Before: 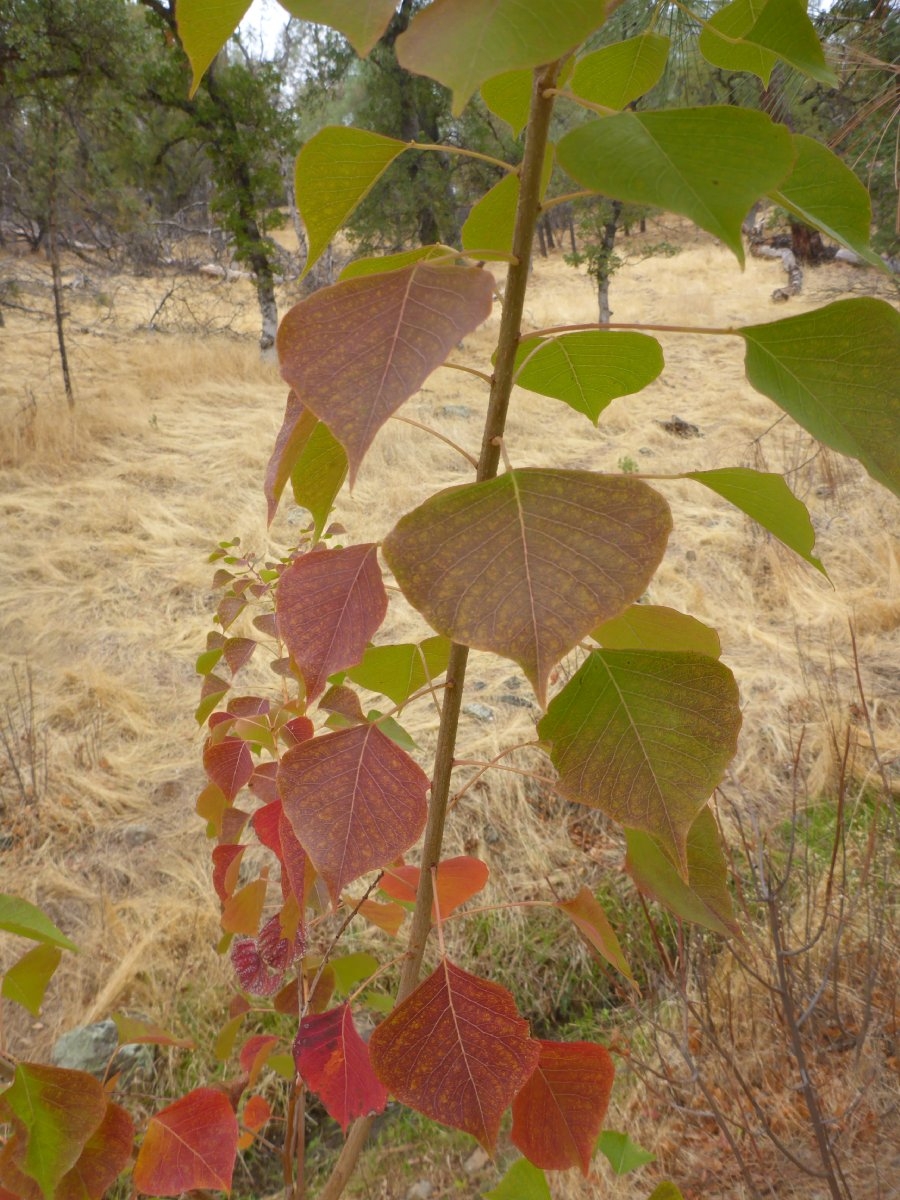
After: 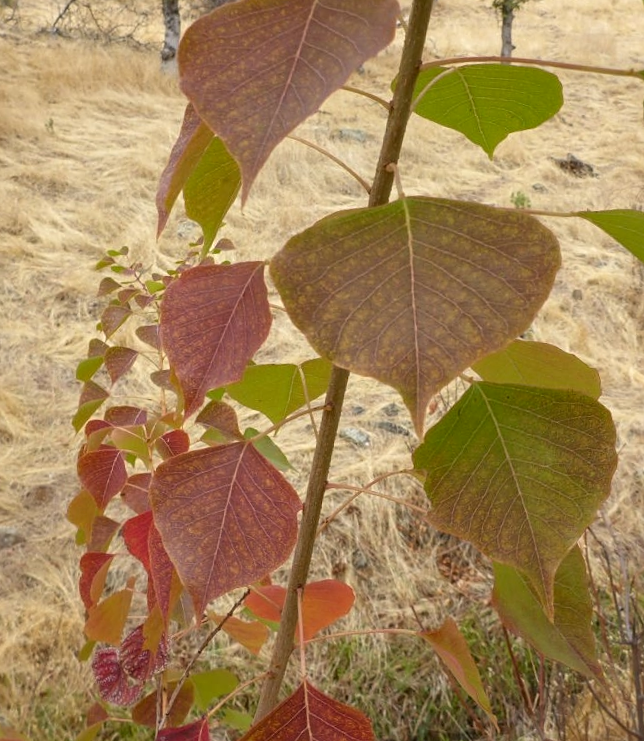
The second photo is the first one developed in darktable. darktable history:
crop and rotate: angle -3.76°, left 9.766%, top 20.79%, right 12.509%, bottom 12.158%
local contrast: on, module defaults
sharpen: amount 0.203
